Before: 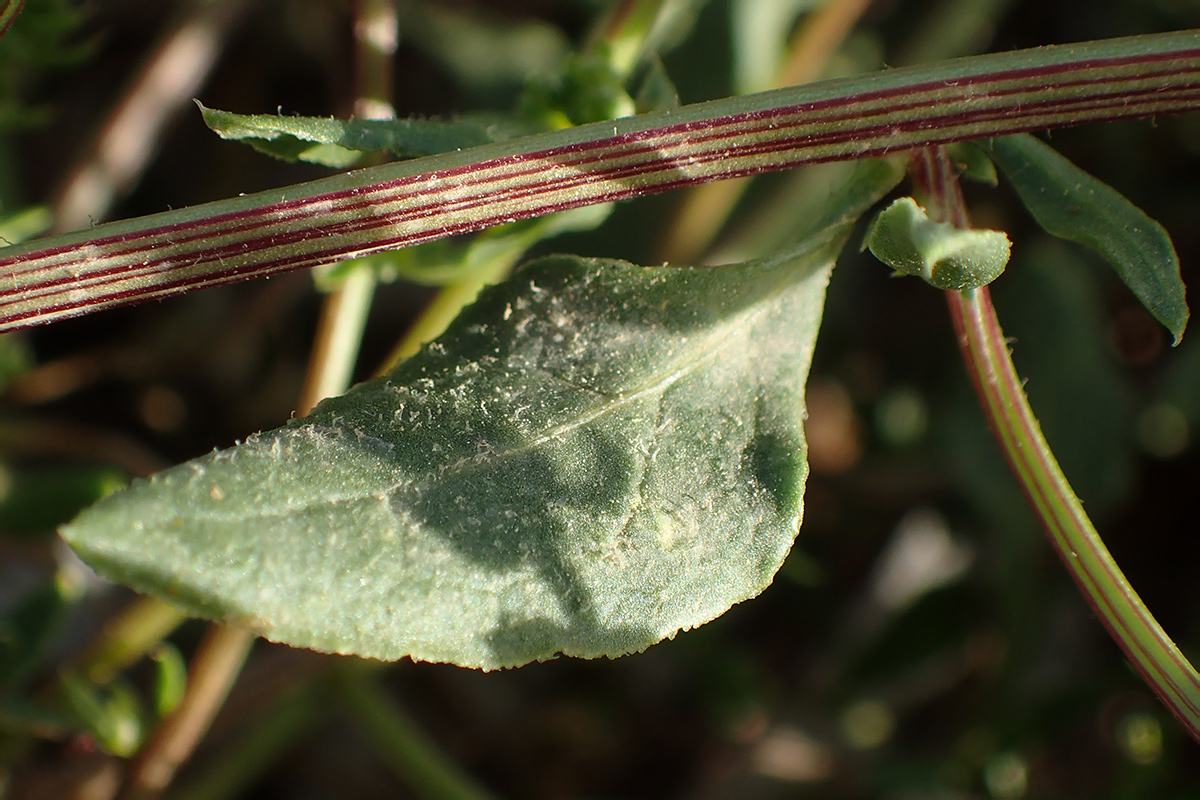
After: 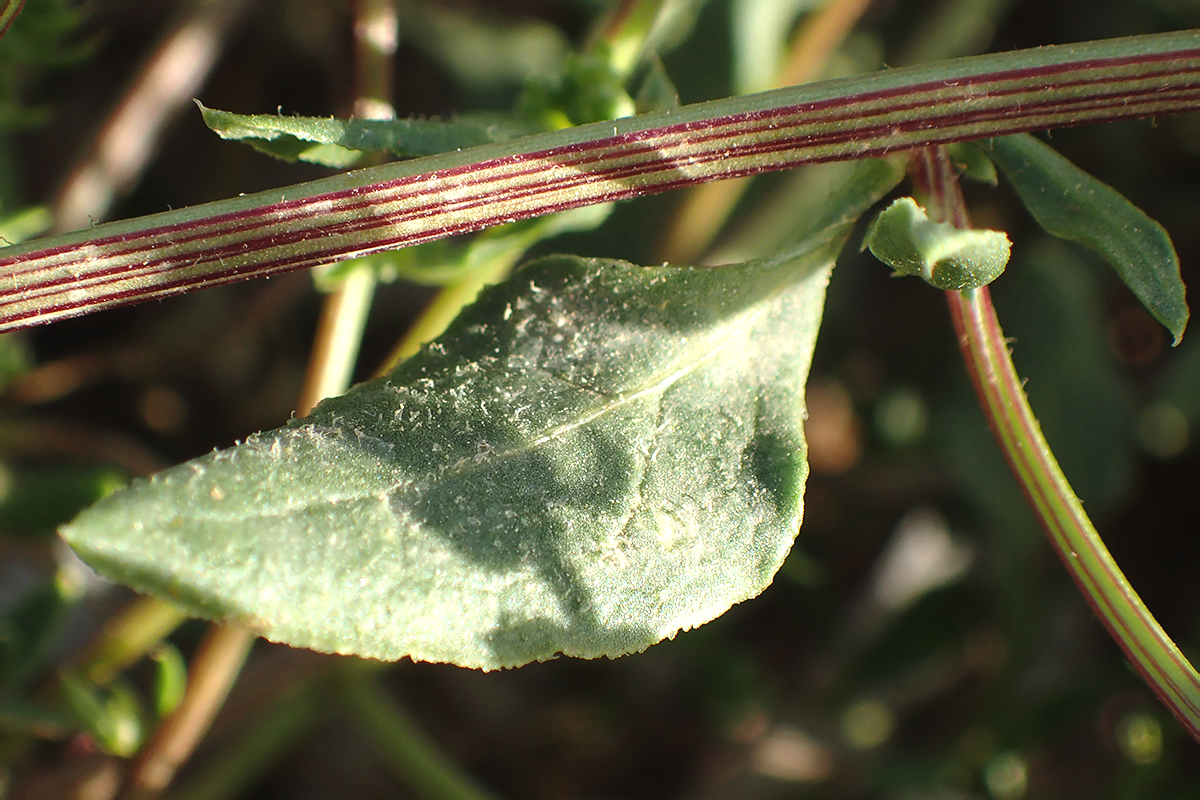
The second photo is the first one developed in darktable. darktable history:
exposure: black level correction -0.002, exposure 0.539 EV, compensate exposure bias true, compensate highlight preservation false
